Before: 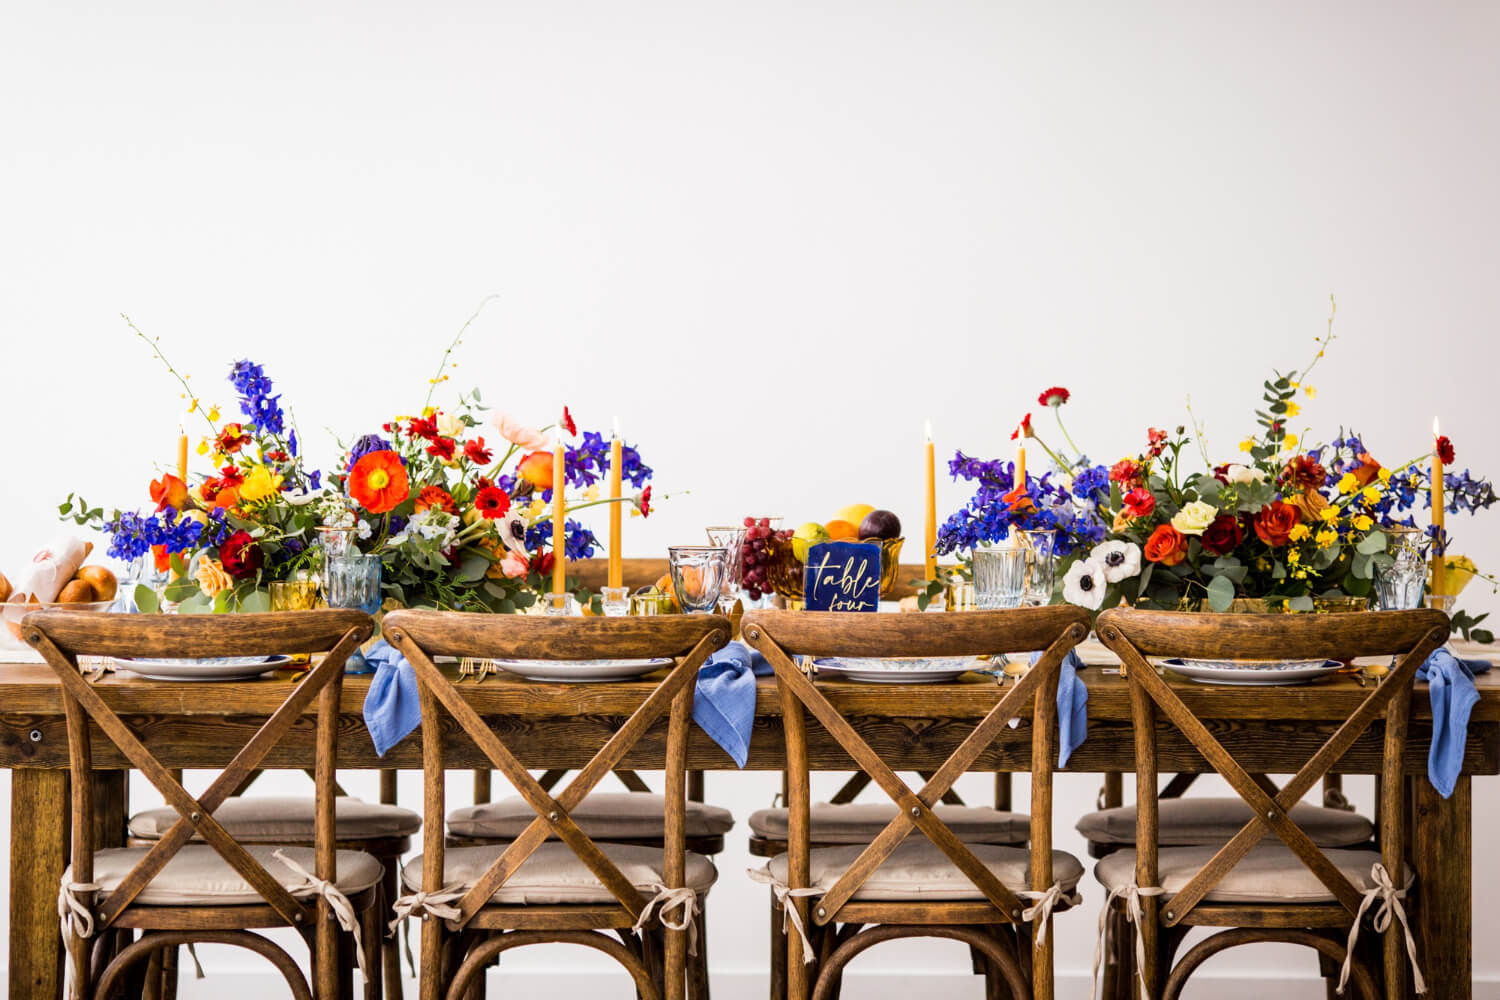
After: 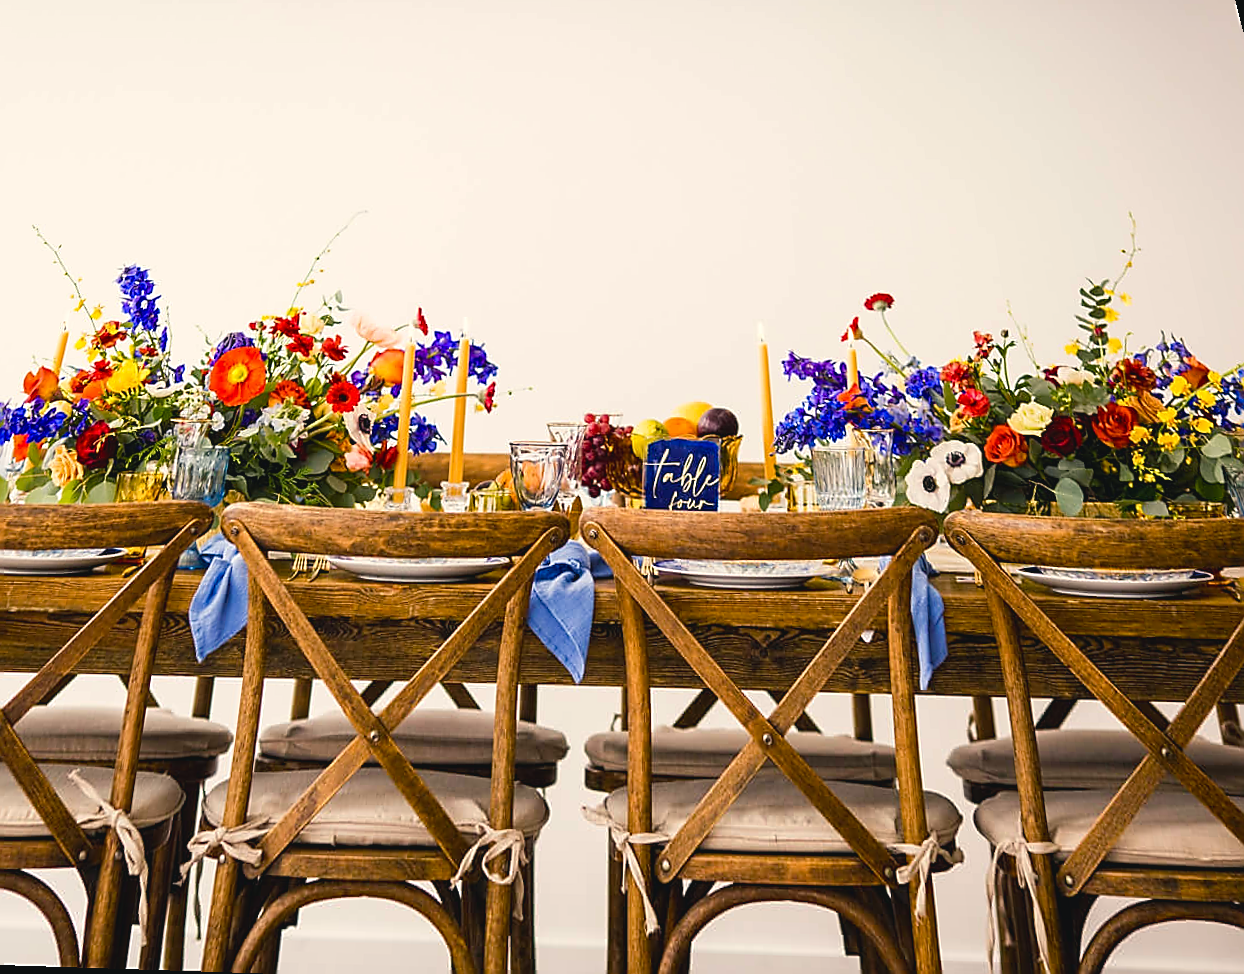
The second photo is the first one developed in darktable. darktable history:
rotate and perspective: rotation 0.72°, lens shift (vertical) -0.352, lens shift (horizontal) -0.051, crop left 0.152, crop right 0.859, crop top 0.019, crop bottom 0.964
color balance rgb: shadows lift › chroma 2%, shadows lift › hue 219.6°, power › hue 313.2°, highlights gain › chroma 3%, highlights gain › hue 75.6°, global offset › luminance 0.5%, perceptual saturation grading › global saturation 15.33%, perceptual saturation grading › highlights -19.33%, perceptual saturation grading › shadows 20%, global vibrance 20%
sharpen: radius 1.4, amount 1.25, threshold 0.7
